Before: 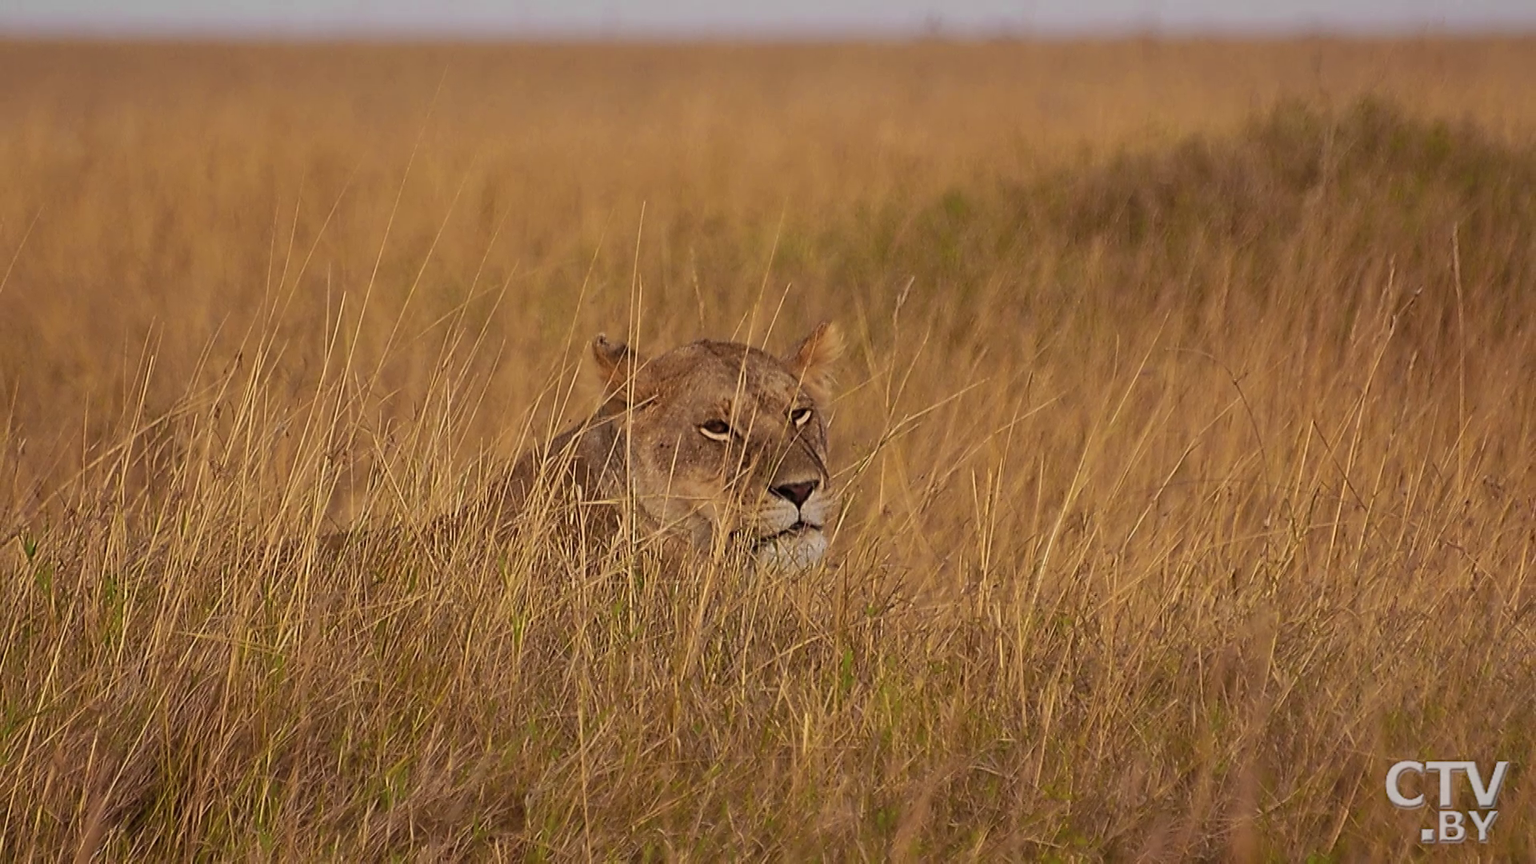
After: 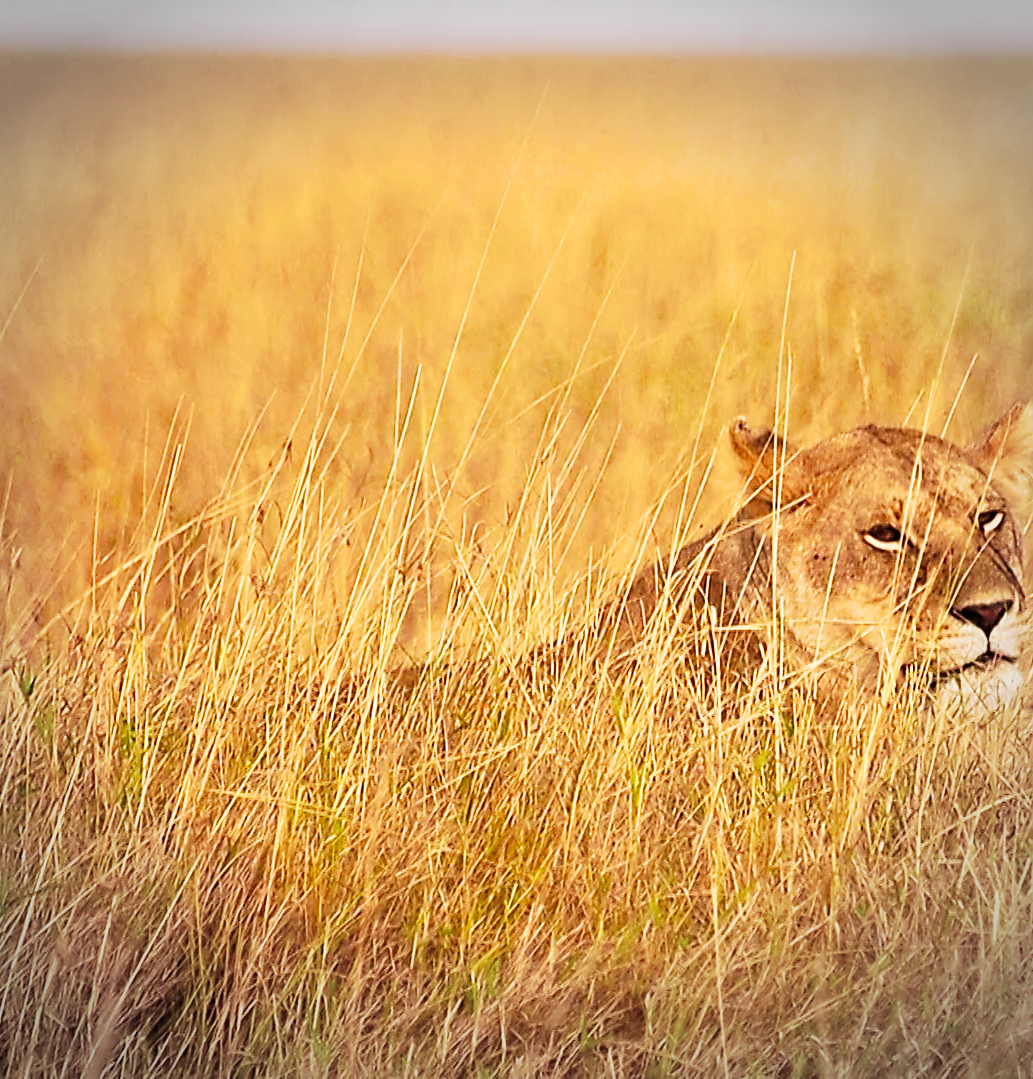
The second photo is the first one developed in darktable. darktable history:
velvia: strength 45%
exposure: exposure 0.217 EV, compensate highlight preservation false
crop: left 0.587%, right 45.588%, bottom 0.086%
base curve: curves: ch0 [(0, 0) (0.007, 0.004) (0.027, 0.03) (0.046, 0.07) (0.207, 0.54) (0.442, 0.872) (0.673, 0.972) (1, 1)], preserve colors none
vignetting: width/height ratio 1.094
